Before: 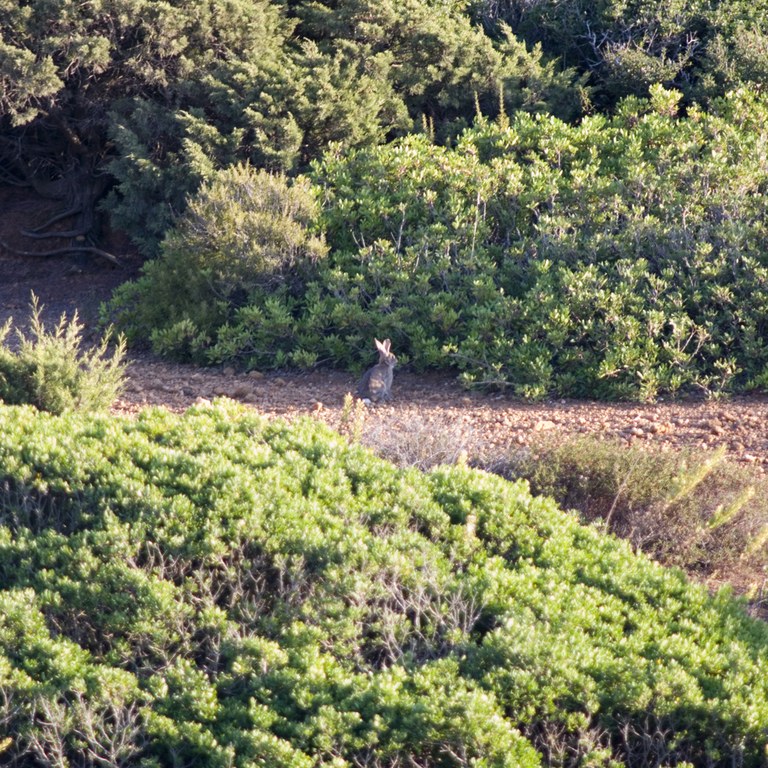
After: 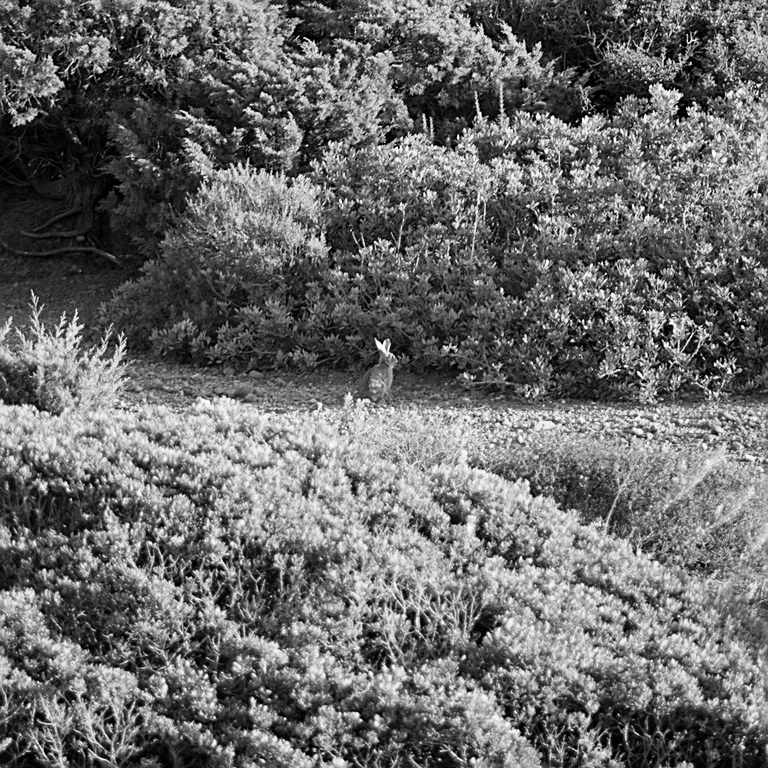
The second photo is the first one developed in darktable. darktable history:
sharpen: on, module defaults
filmic rgb: black relative exposure -12.83 EV, white relative exposure 2.8 EV, target black luminance 0%, hardness 8.56, latitude 69.9%, contrast 1.133, shadows ↔ highlights balance -0.98%, enable highlight reconstruction true
color calibration: output gray [0.23, 0.37, 0.4, 0], x 0.37, y 0.382, temperature 4311.05 K
